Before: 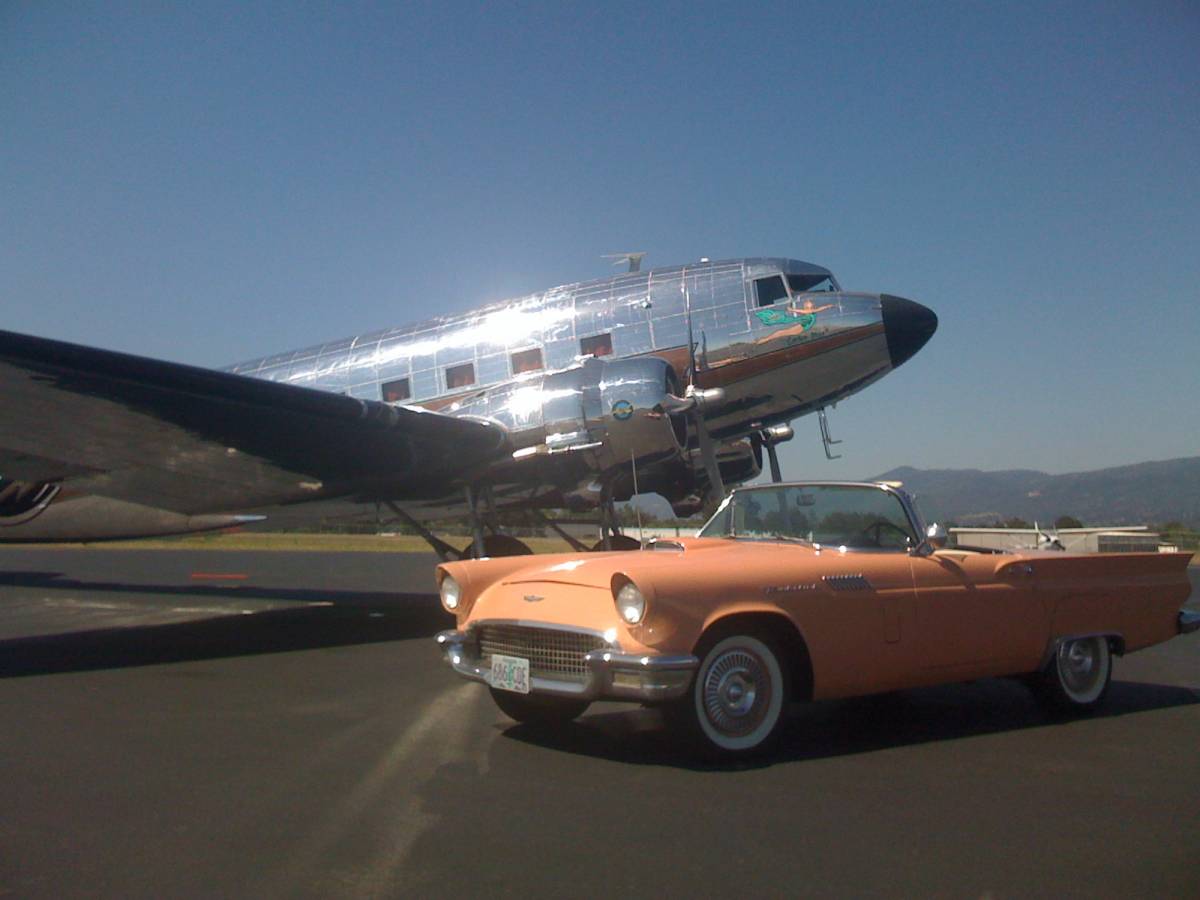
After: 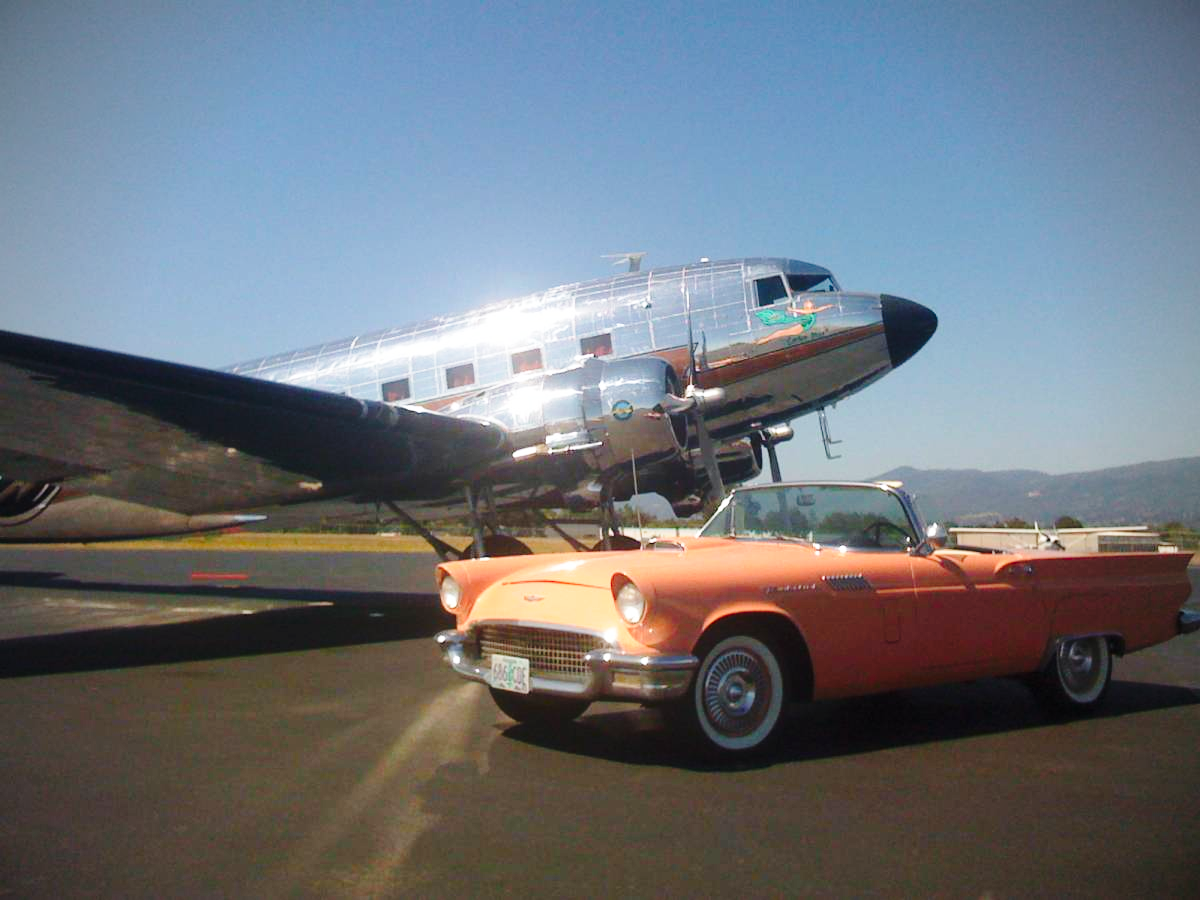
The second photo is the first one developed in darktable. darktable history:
color zones: curves: ch1 [(0.24, 0.629) (0.75, 0.5)]; ch2 [(0.255, 0.454) (0.745, 0.491)]
base curve: curves: ch0 [(0, 0) (0.028, 0.03) (0.121, 0.232) (0.46, 0.748) (0.859, 0.968) (1, 1)], preserve colors none
vignetting: on, module defaults
